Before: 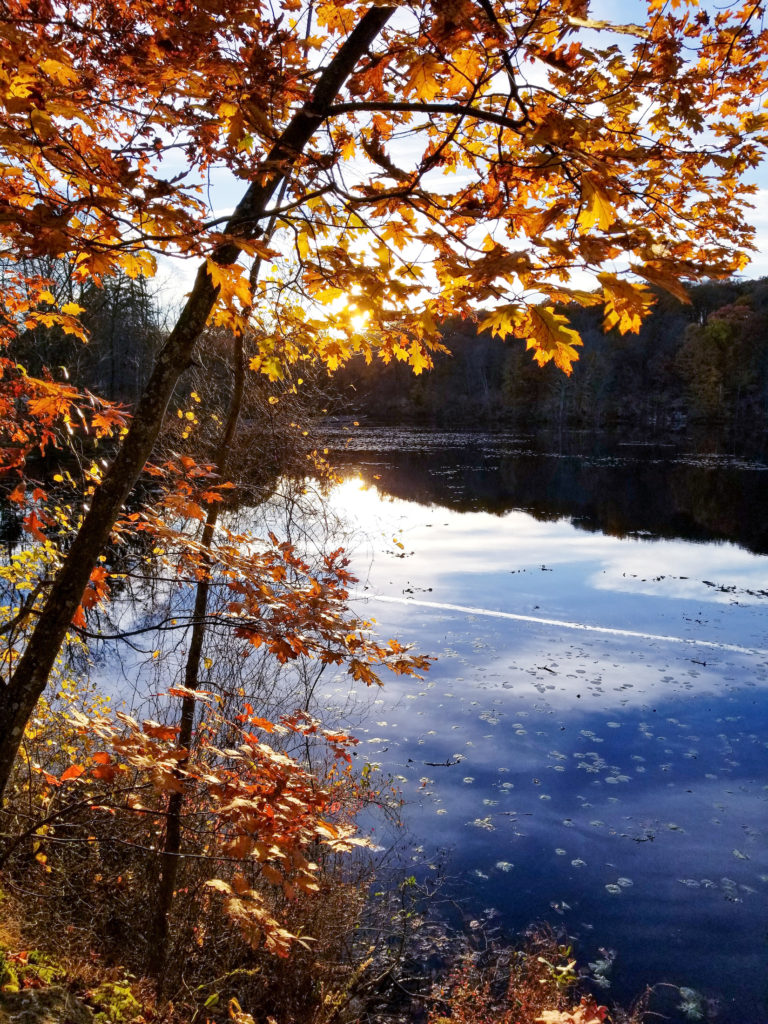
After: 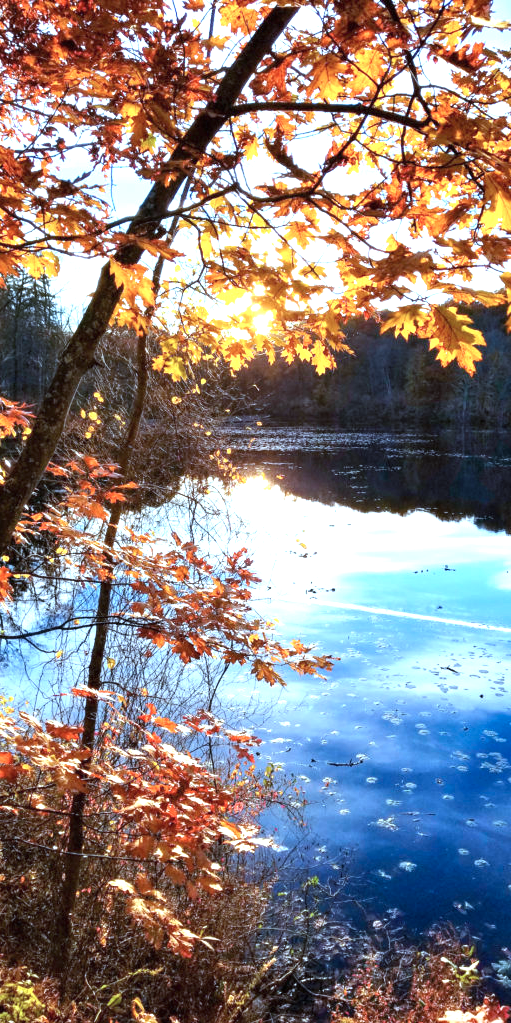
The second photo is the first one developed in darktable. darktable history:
color correction: highlights a* -9.73, highlights b* -21.22
crop and rotate: left 12.673%, right 20.66%
exposure: black level correction 0, exposure 1 EV, compensate exposure bias true, compensate highlight preservation false
